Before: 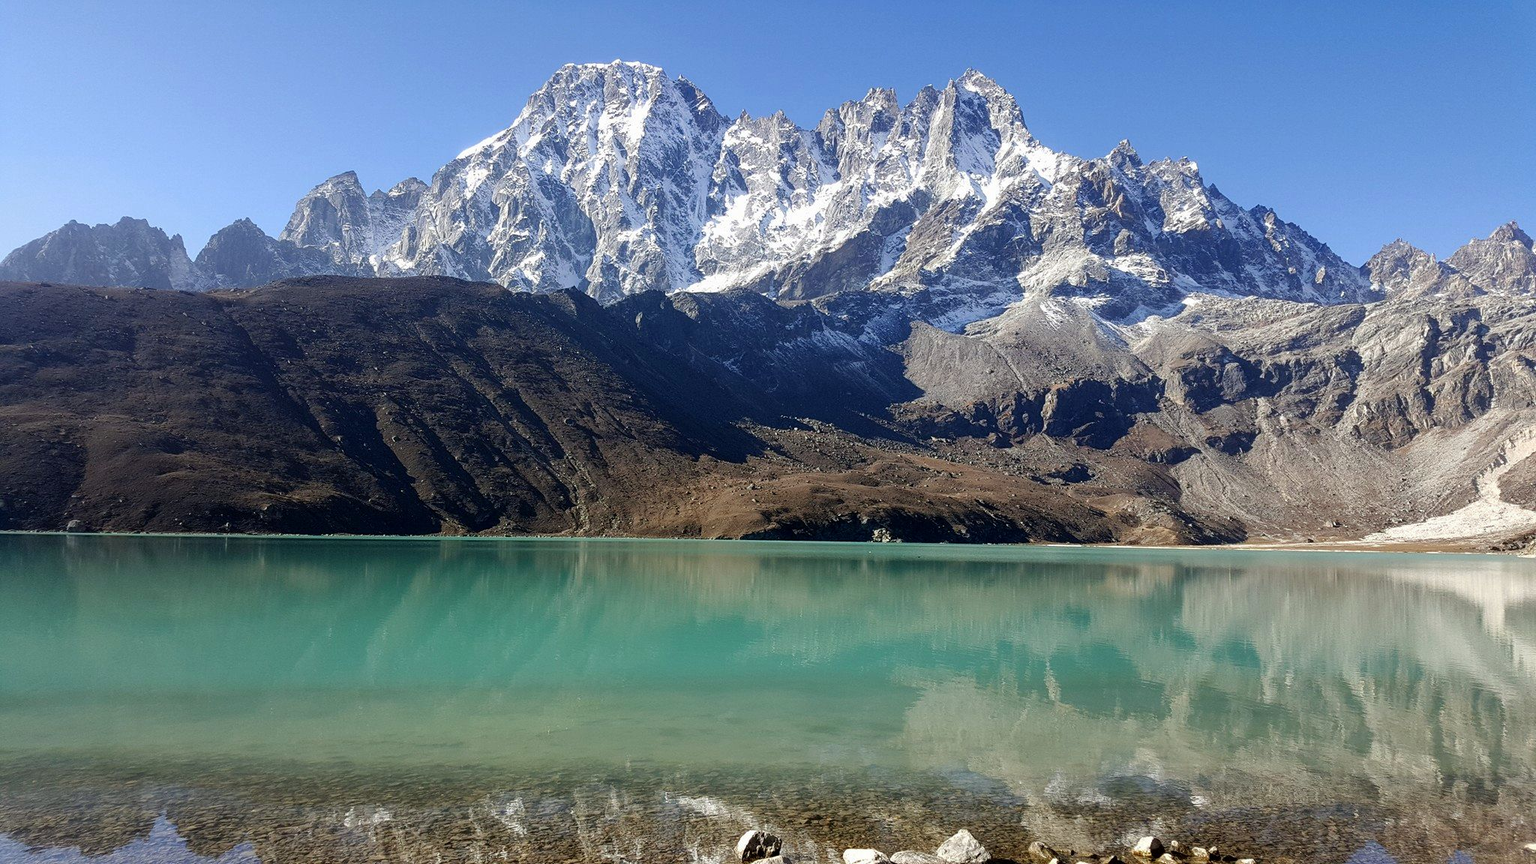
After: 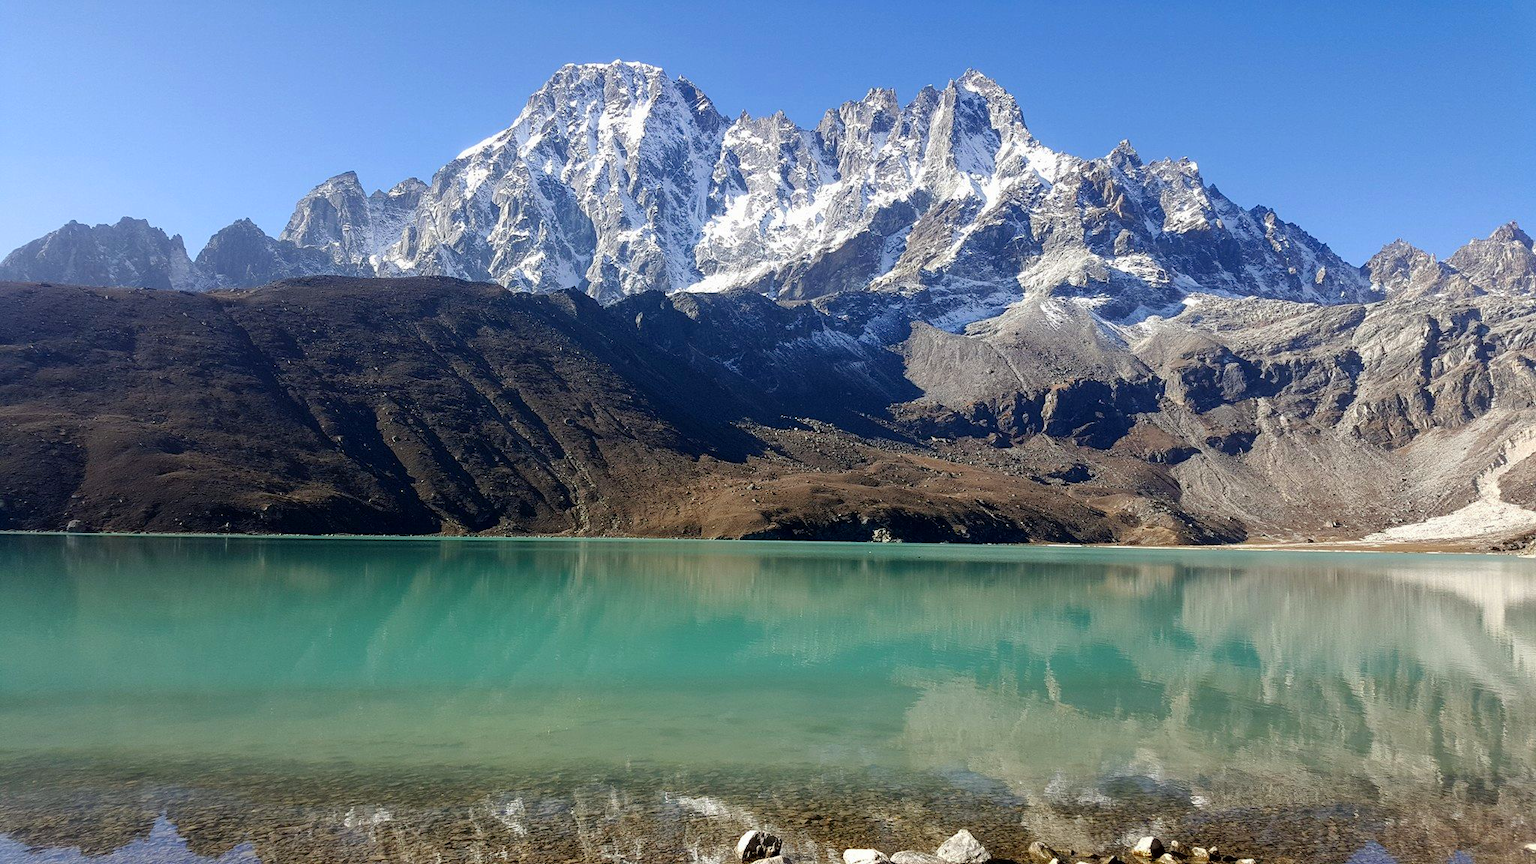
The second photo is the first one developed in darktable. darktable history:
contrast brightness saturation: saturation 0.099
